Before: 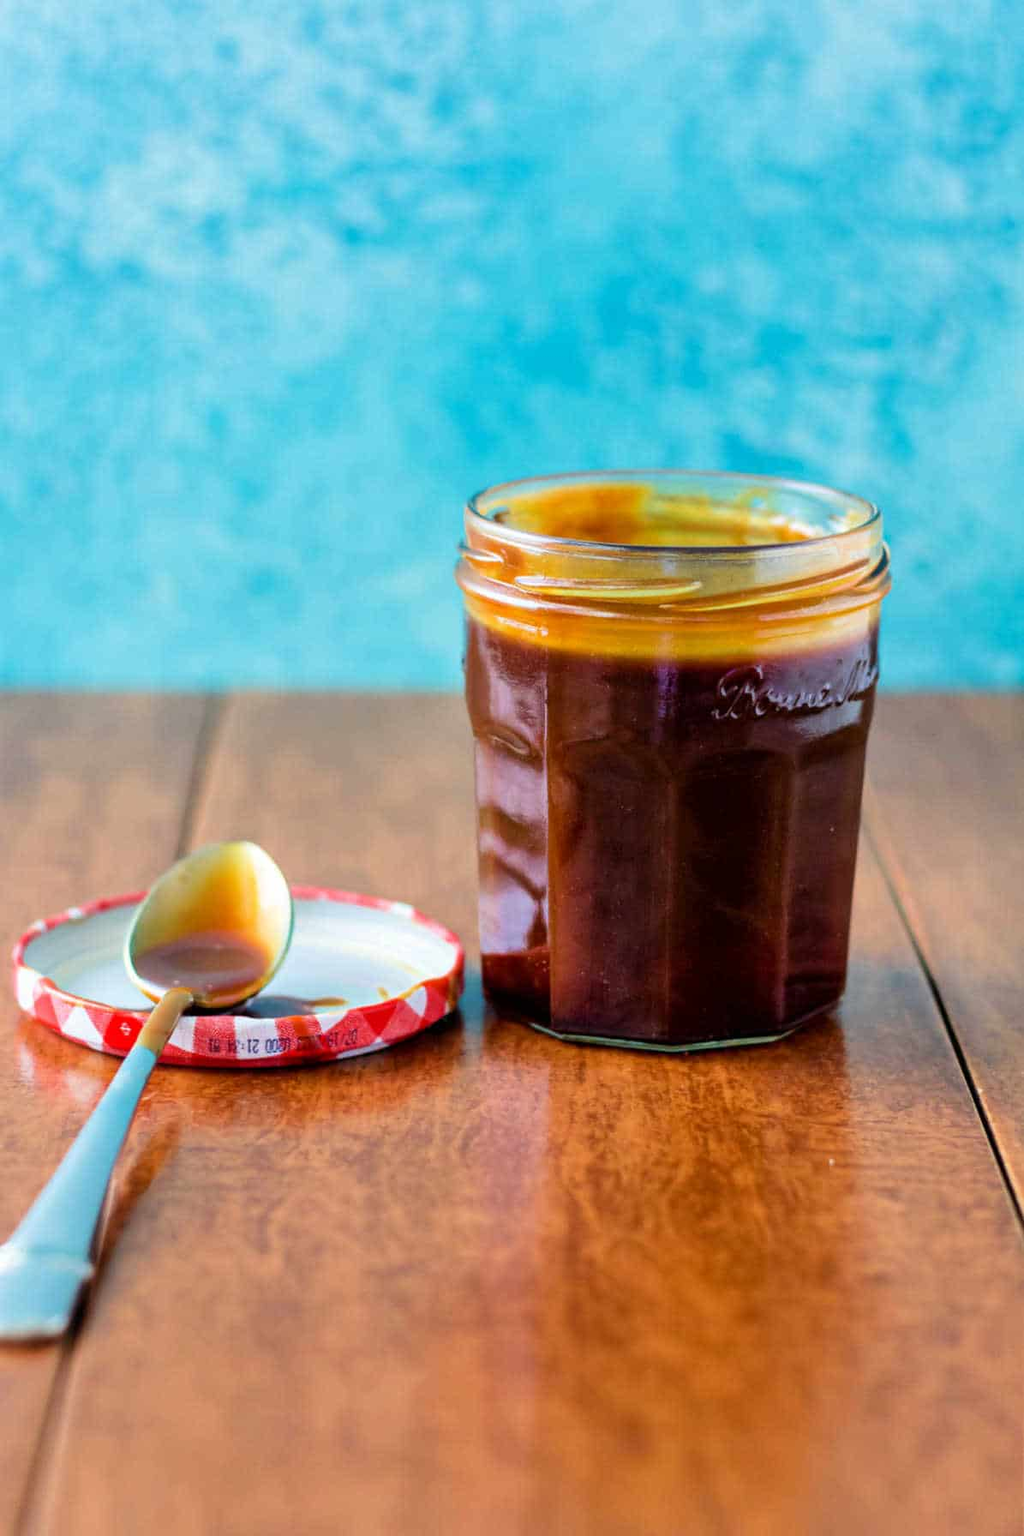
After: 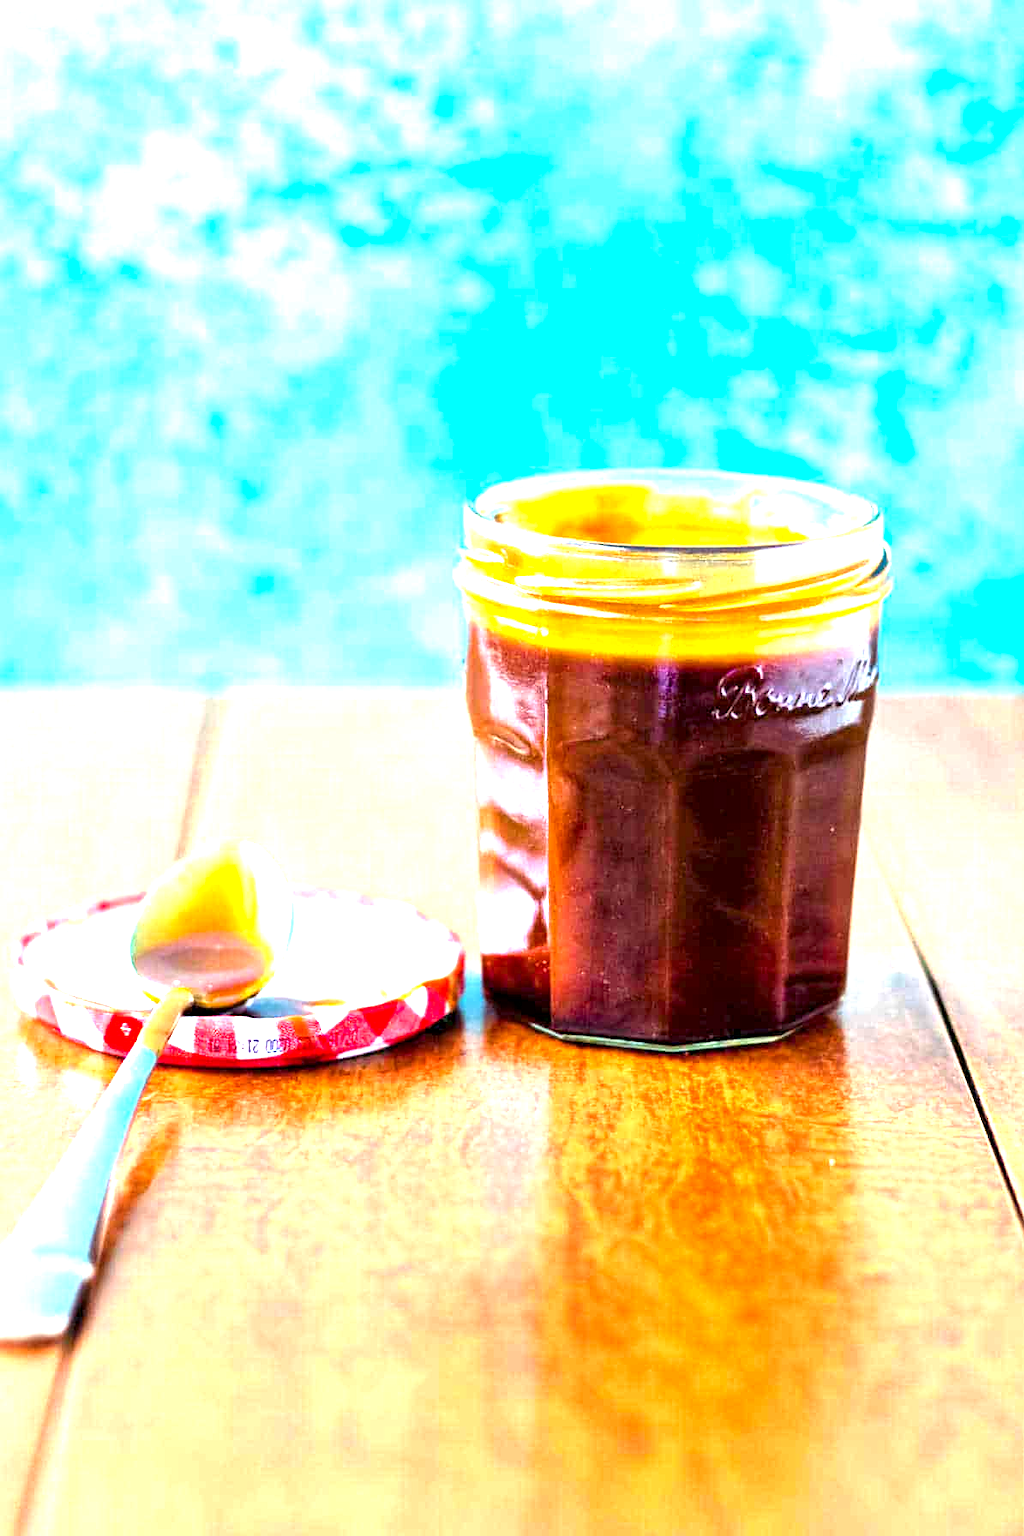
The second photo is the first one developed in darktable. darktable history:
exposure: exposure 2.011 EV, compensate highlight preservation false
local contrast: highlights 102%, shadows 103%, detail 119%, midtone range 0.2
color balance rgb: shadows lift › chroma 3.308%, shadows lift › hue 280.85°, power › hue 61.11°, perceptual saturation grading › global saturation 10.645%
sharpen: amount 0.208
